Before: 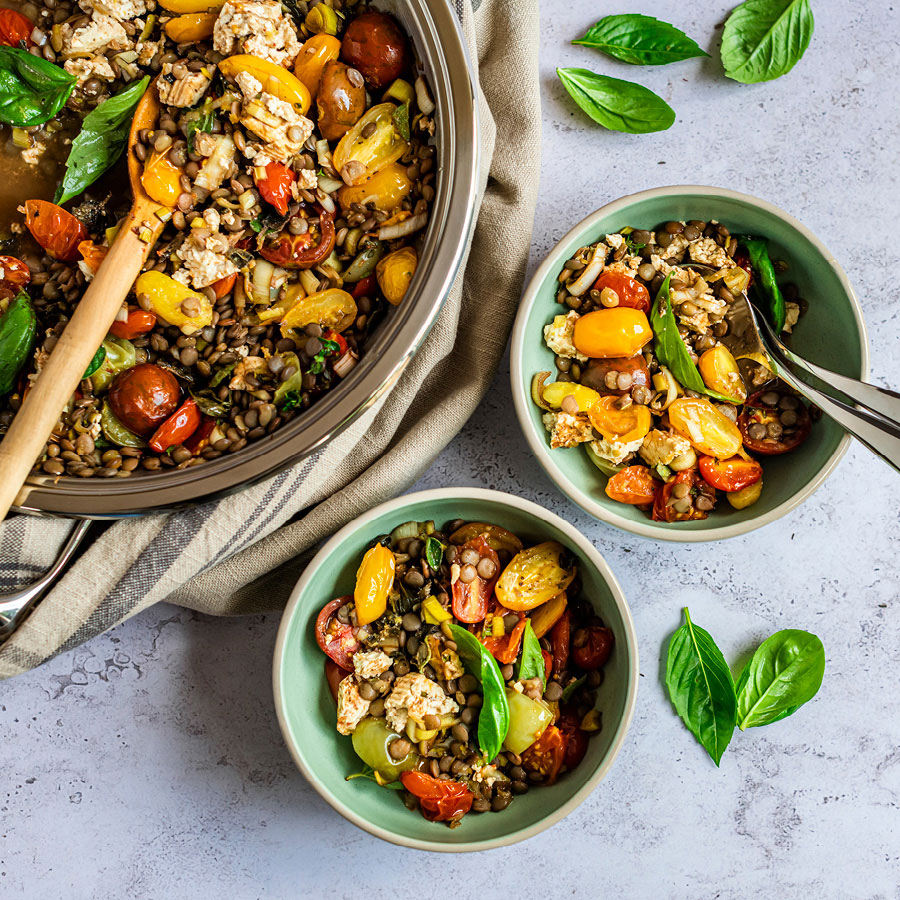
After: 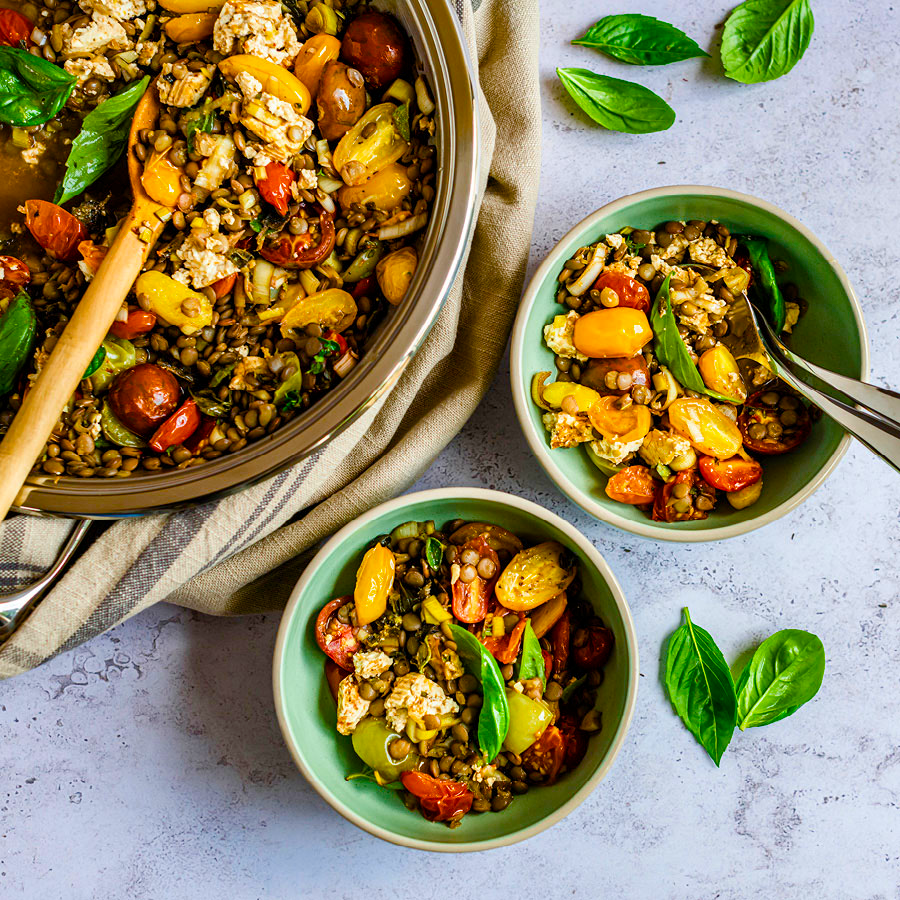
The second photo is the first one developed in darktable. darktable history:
color balance rgb: perceptual saturation grading › global saturation 44.101%, perceptual saturation grading › highlights -25.749%, perceptual saturation grading › shadows 49.273%, global vibrance 20%
